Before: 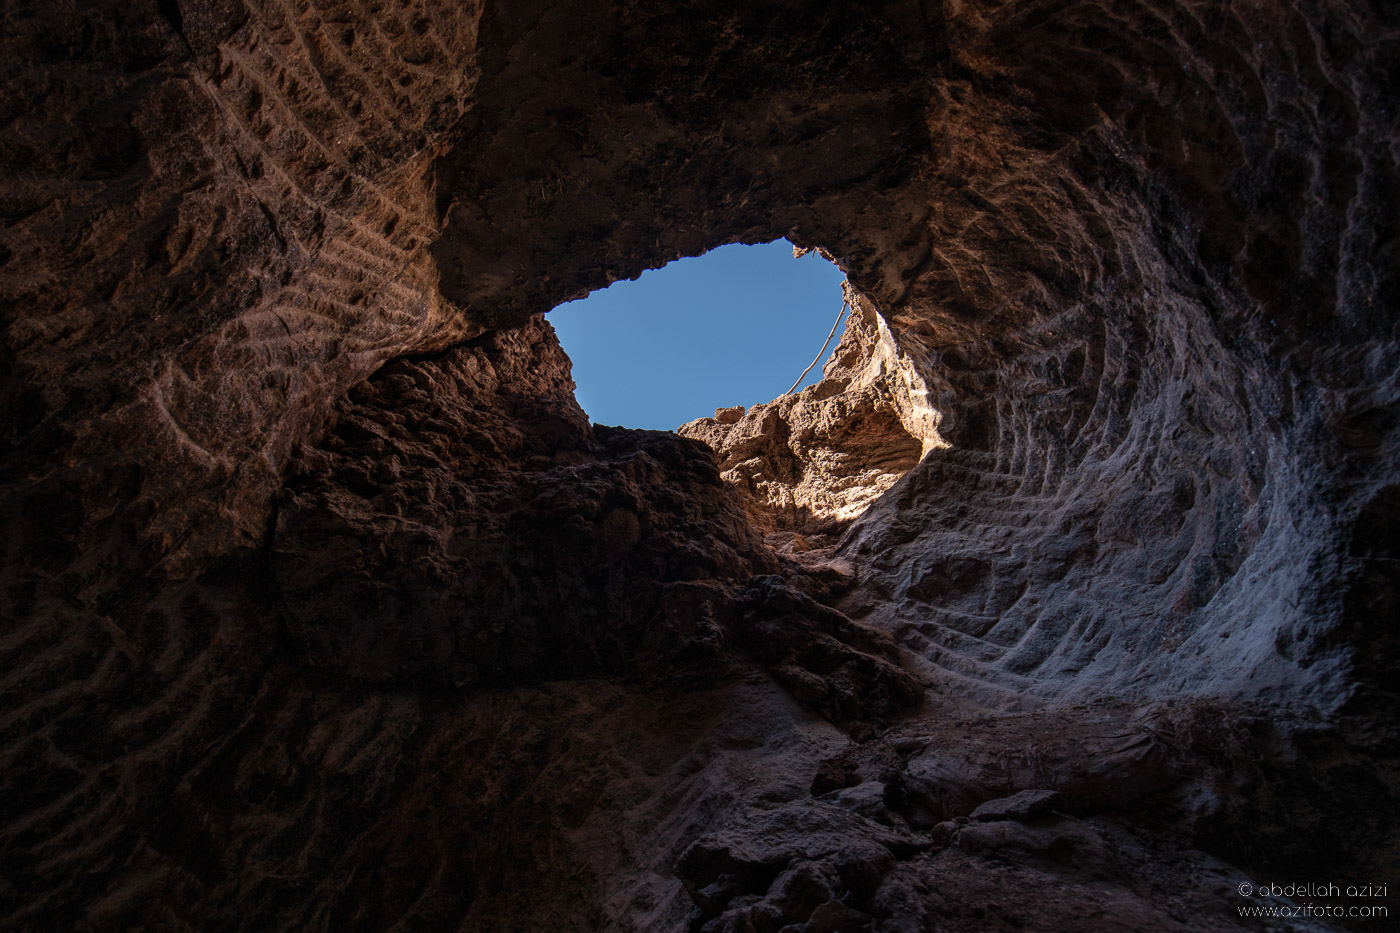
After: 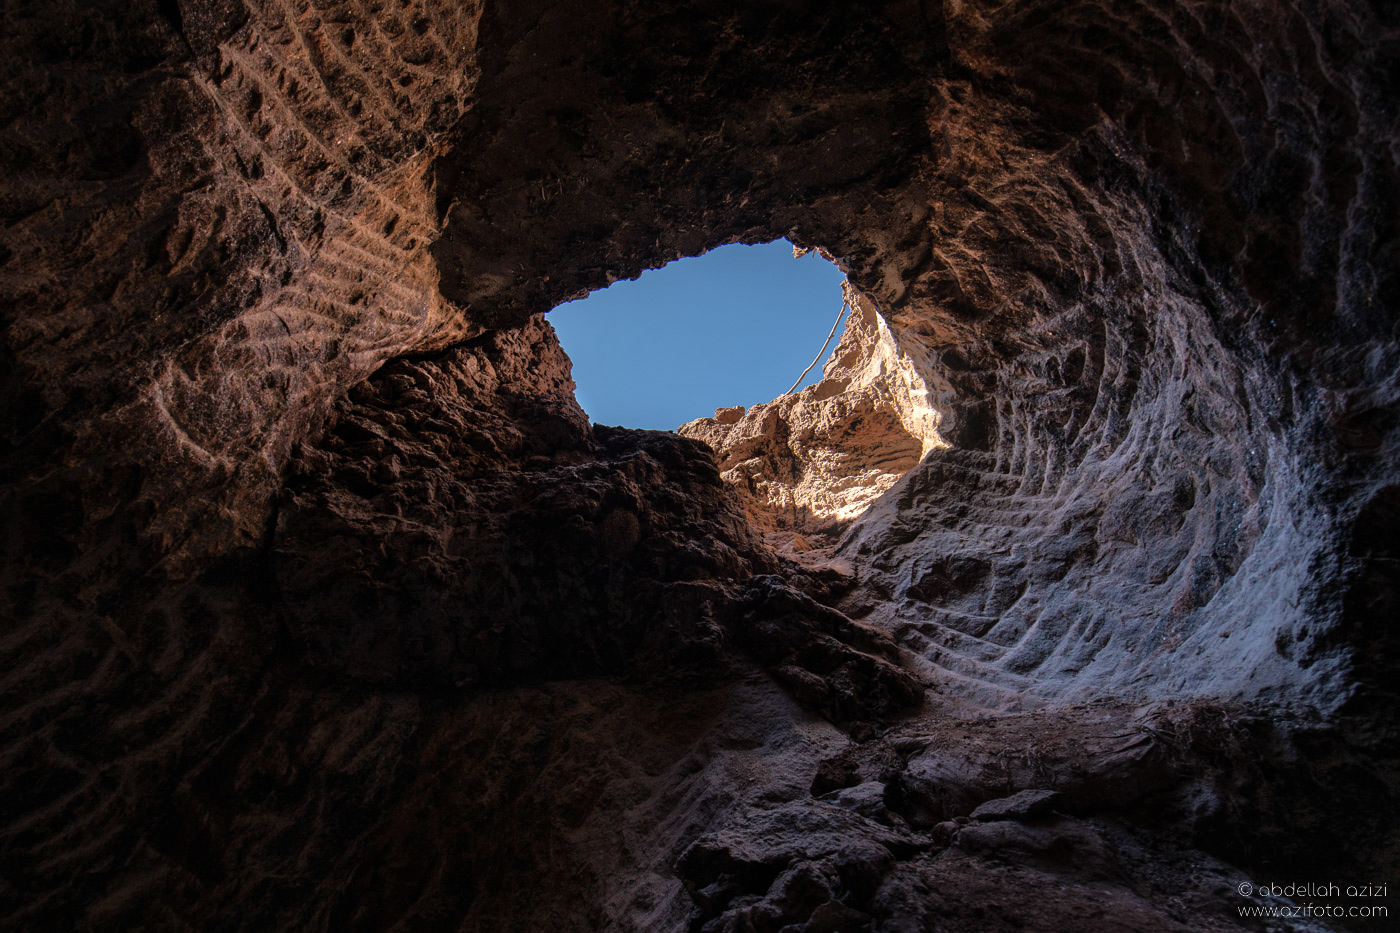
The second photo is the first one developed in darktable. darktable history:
bloom: size 5%, threshold 95%, strength 15%
tone equalizer: -8 EV -0.528 EV, -7 EV -0.319 EV, -6 EV -0.083 EV, -5 EV 0.413 EV, -4 EV 0.985 EV, -3 EV 0.791 EV, -2 EV -0.01 EV, -1 EV 0.14 EV, +0 EV -0.012 EV, smoothing 1
